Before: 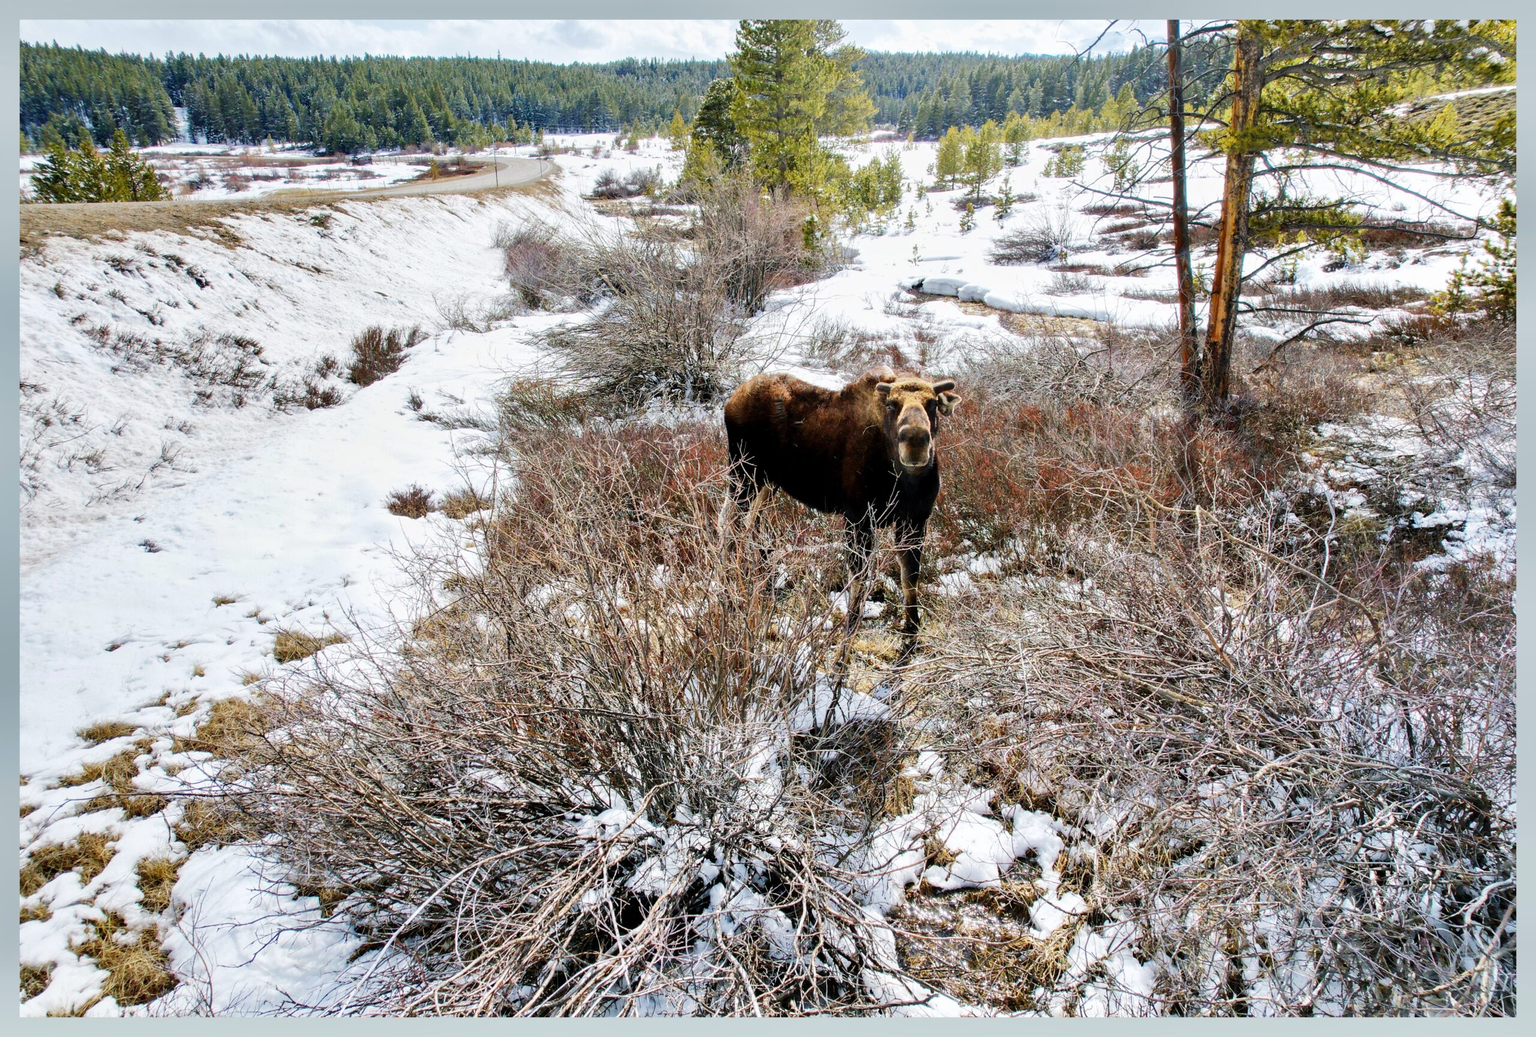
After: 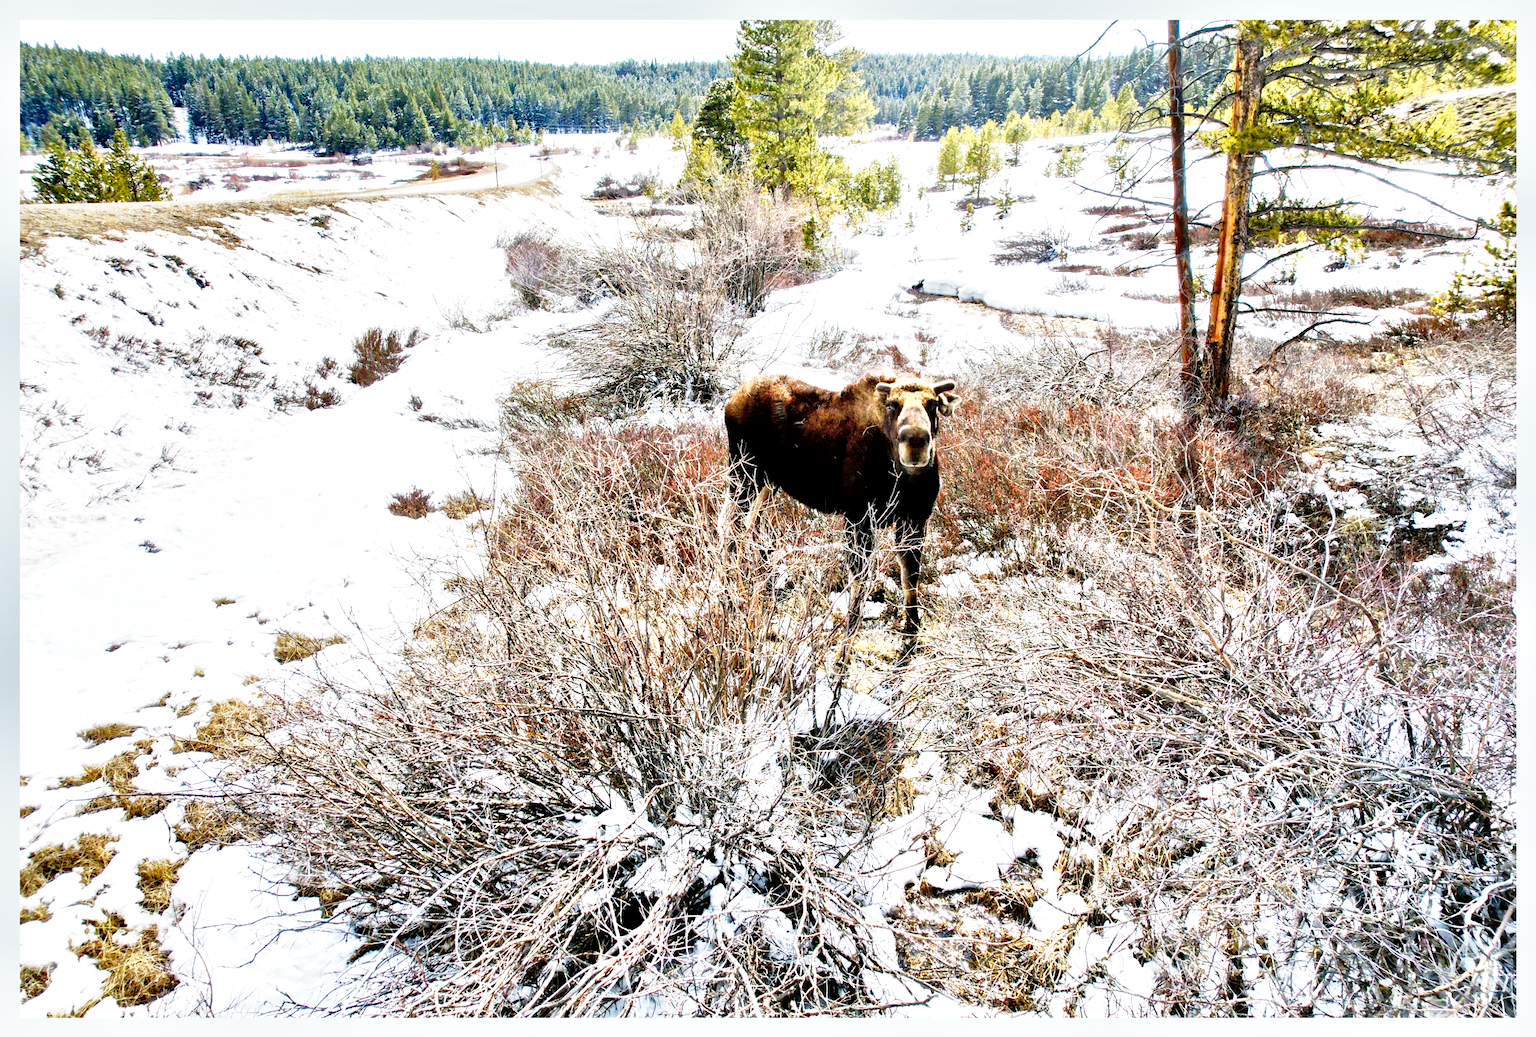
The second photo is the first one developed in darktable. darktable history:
color balance rgb: linear chroma grading › global chroma 1.5%, linear chroma grading › mid-tones -1%, perceptual saturation grading › global saturation -3%, perceptual saturation grading › shadows -2%
base curve: curves: ch0 [(0, 0) (0.012, 0.01) (0.073, 0.168) (0.31, 0.711) (0.645, 0.957) (1, 1)], preserve colors none
local contrast: mode bilateral grid, contrast 50, coarseness 50, detail 150%, midtone range 0.2
shadows and highlights: shadows 25, highlights -25
